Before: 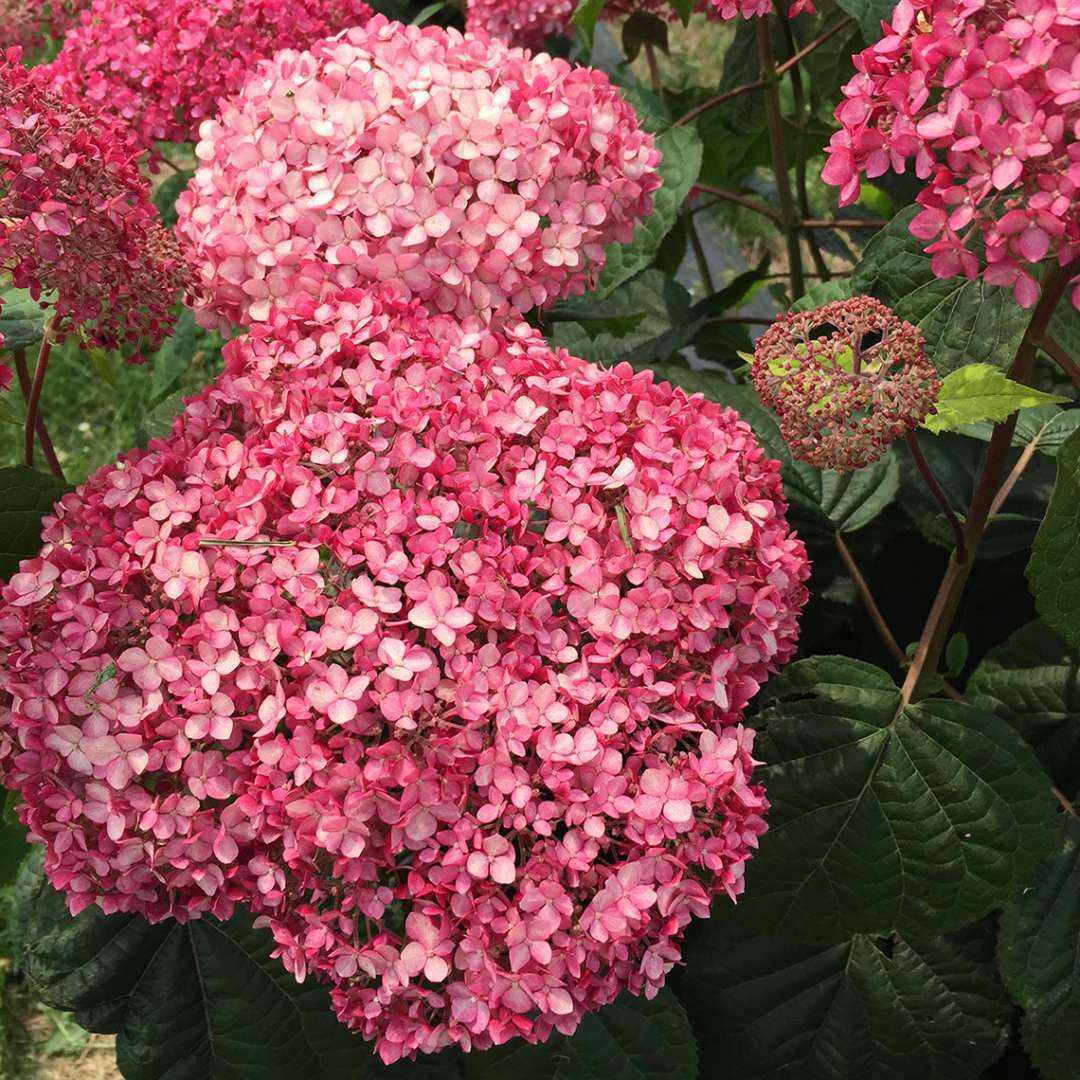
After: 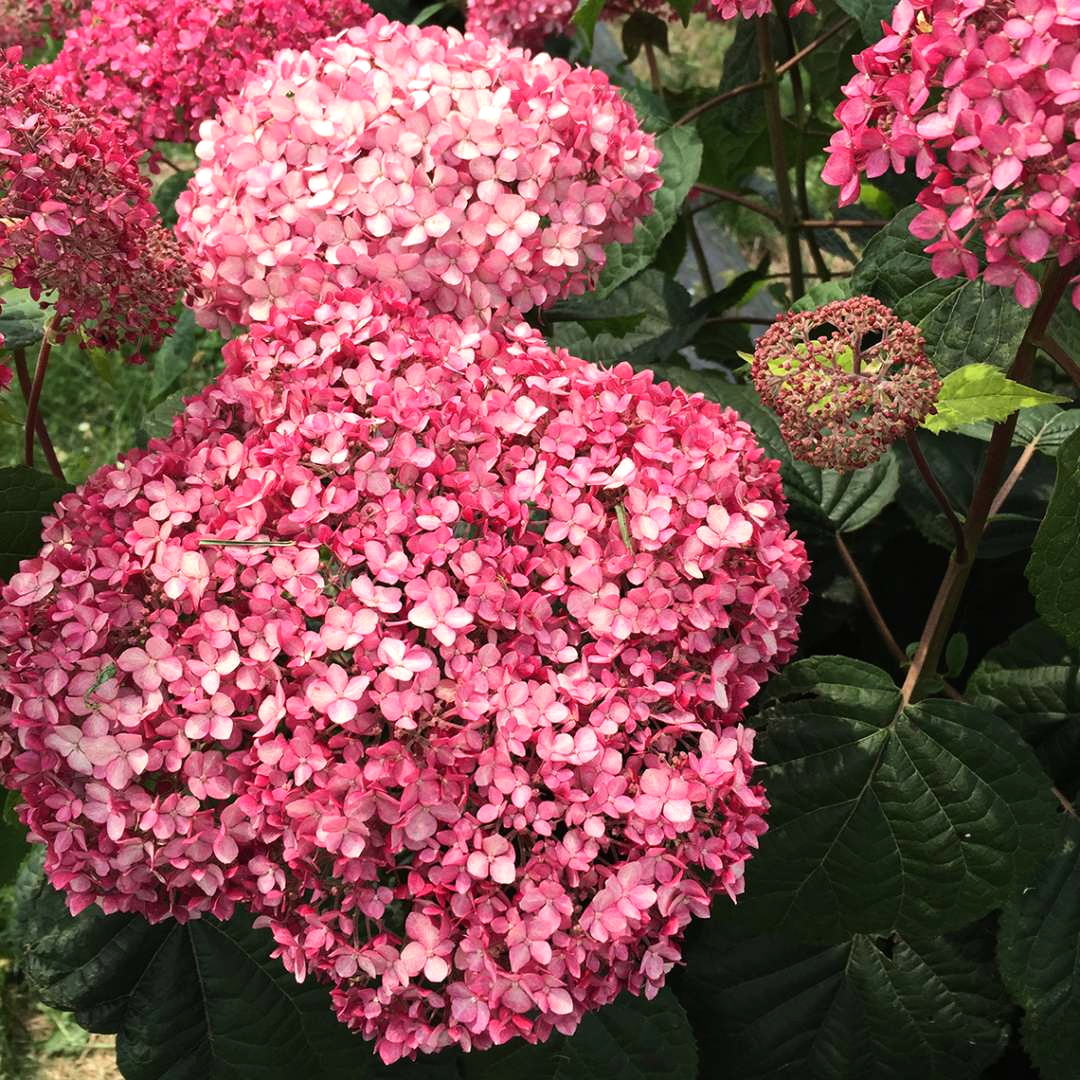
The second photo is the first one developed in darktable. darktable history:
tone equalizer: -8 EV -0.411 EV, -7 EV -0.378 EV, -6 EV -0.328 EV, -5 EV -0.186 EV, -3 EV 0.244 EV, -2 EV 0.309 EV, -1 EV 0.363 EV, +0 EV 0.413 EV, edges refinement/feathering 500, mask exposure compensation -1.57 EV, preserve details no
